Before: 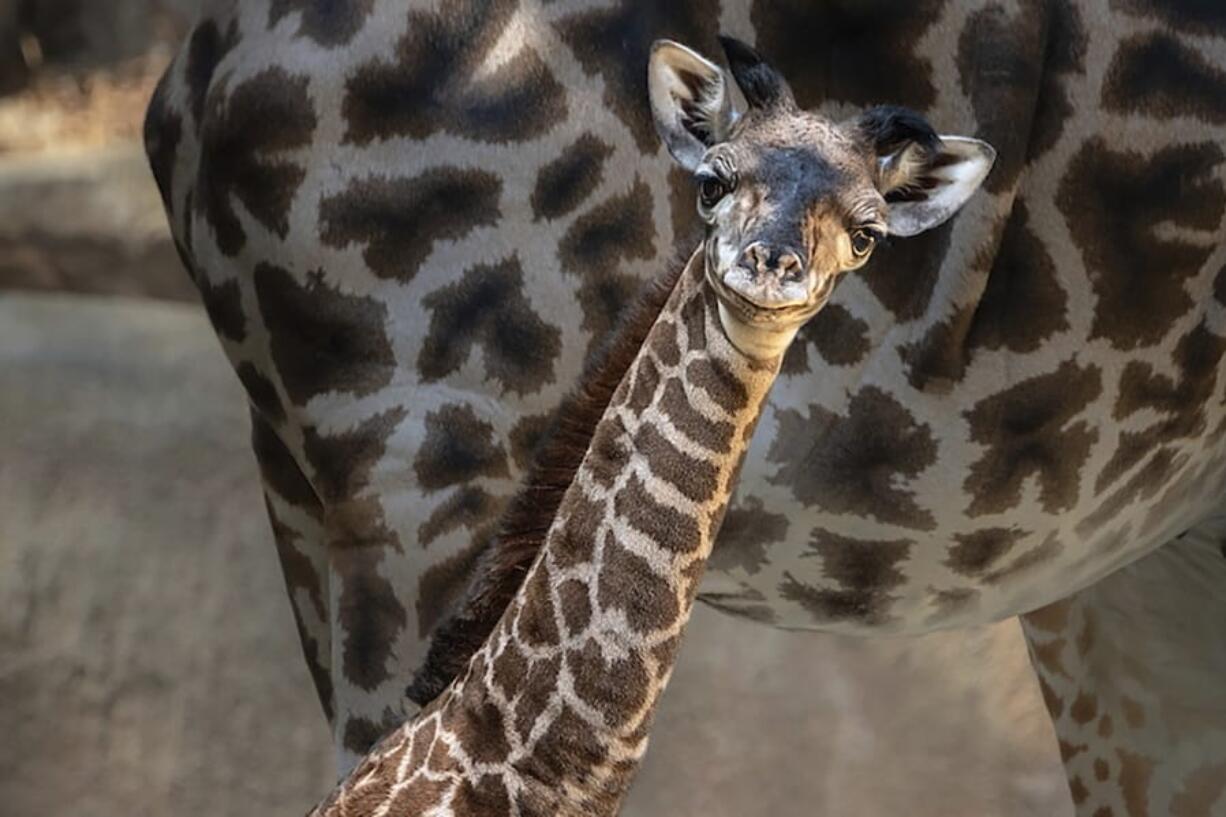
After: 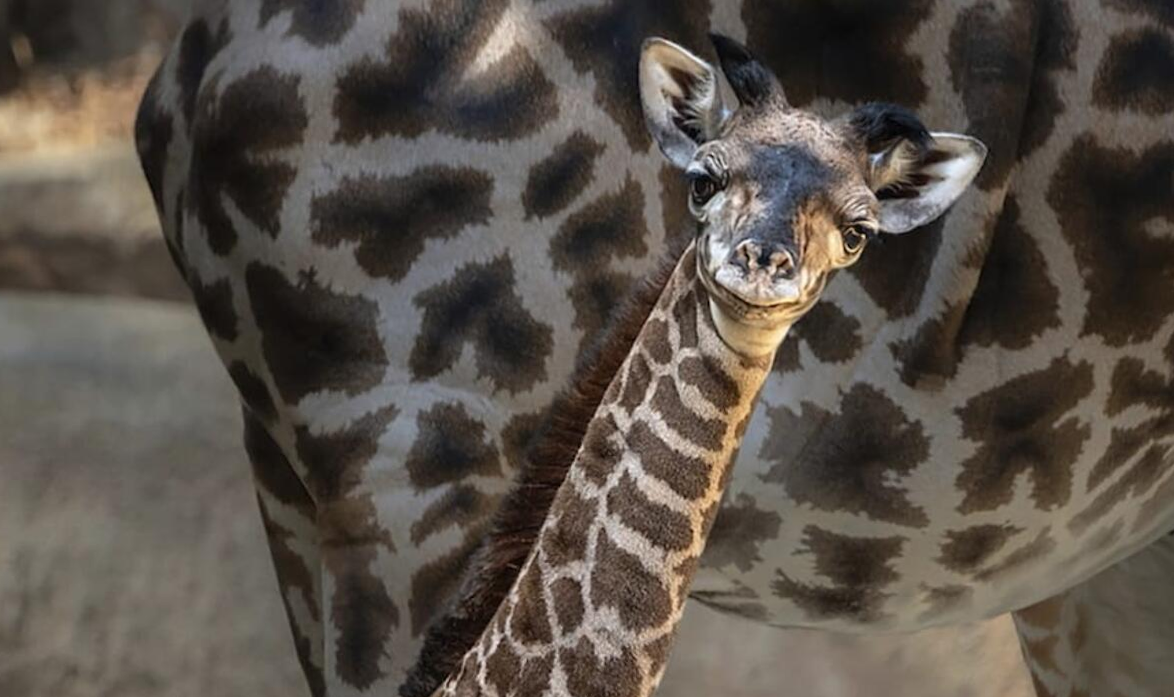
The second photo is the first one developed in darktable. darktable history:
crop and rotate: angle 0.19°, left 0.428%, right 3.331%, bottom 14.155%
